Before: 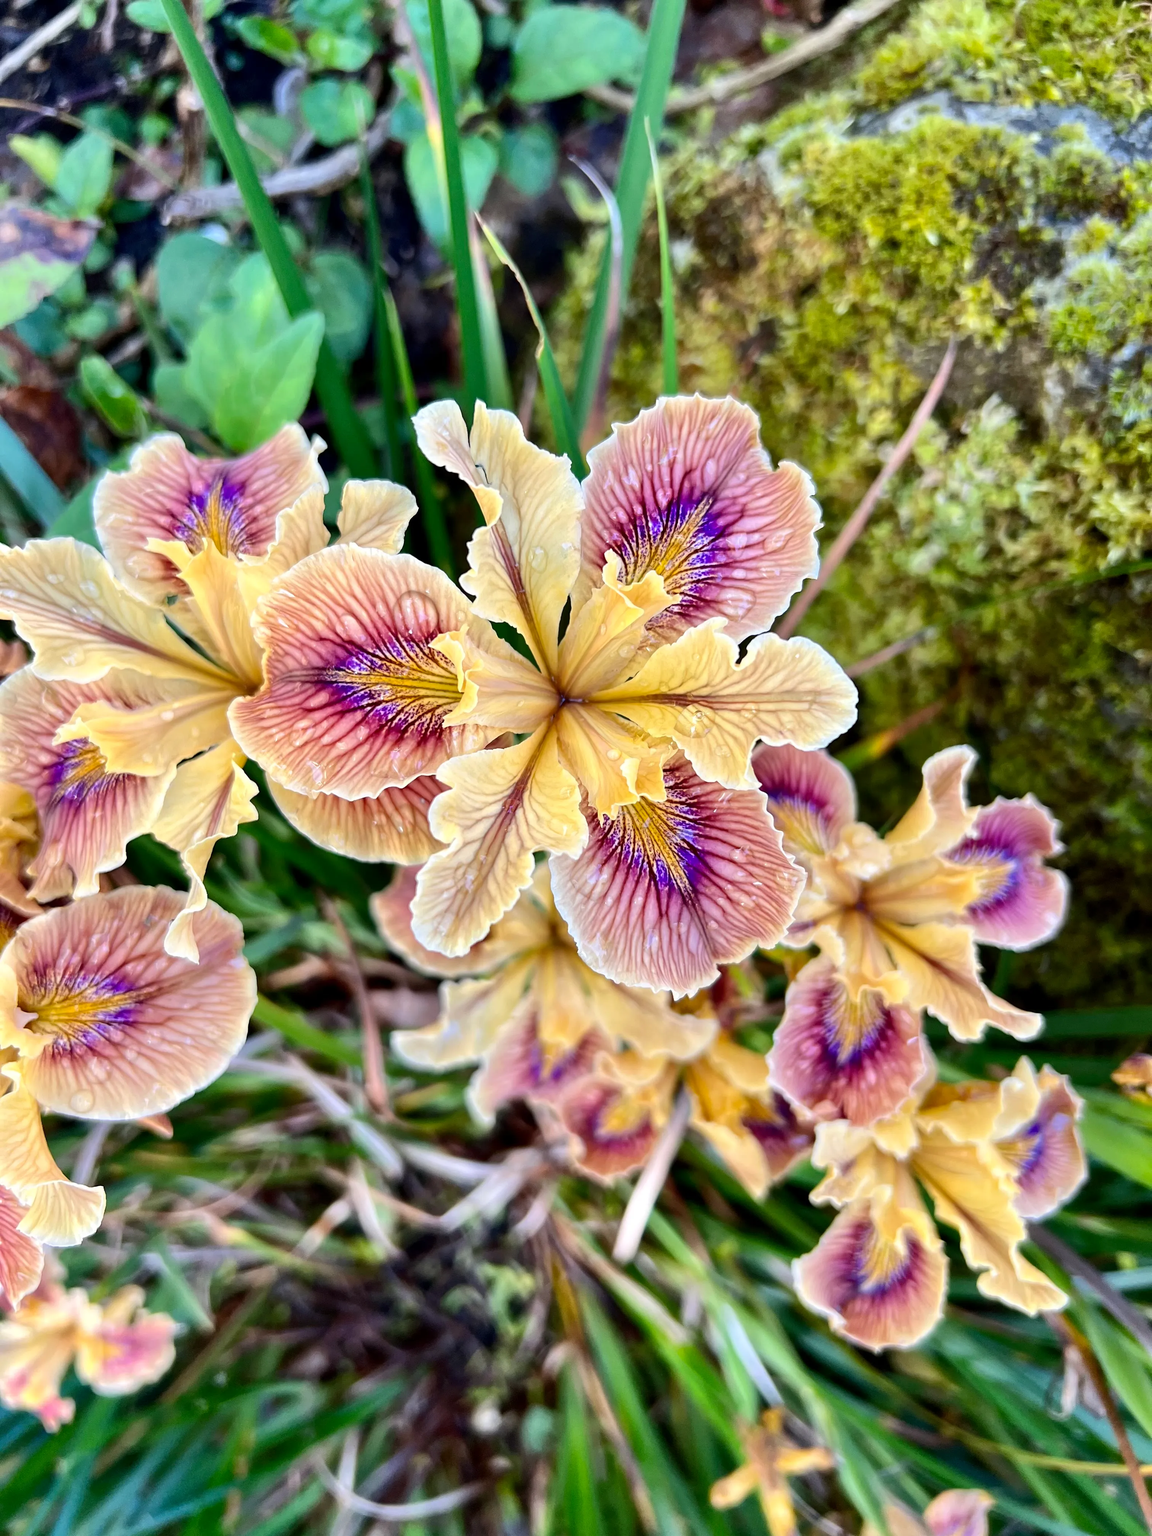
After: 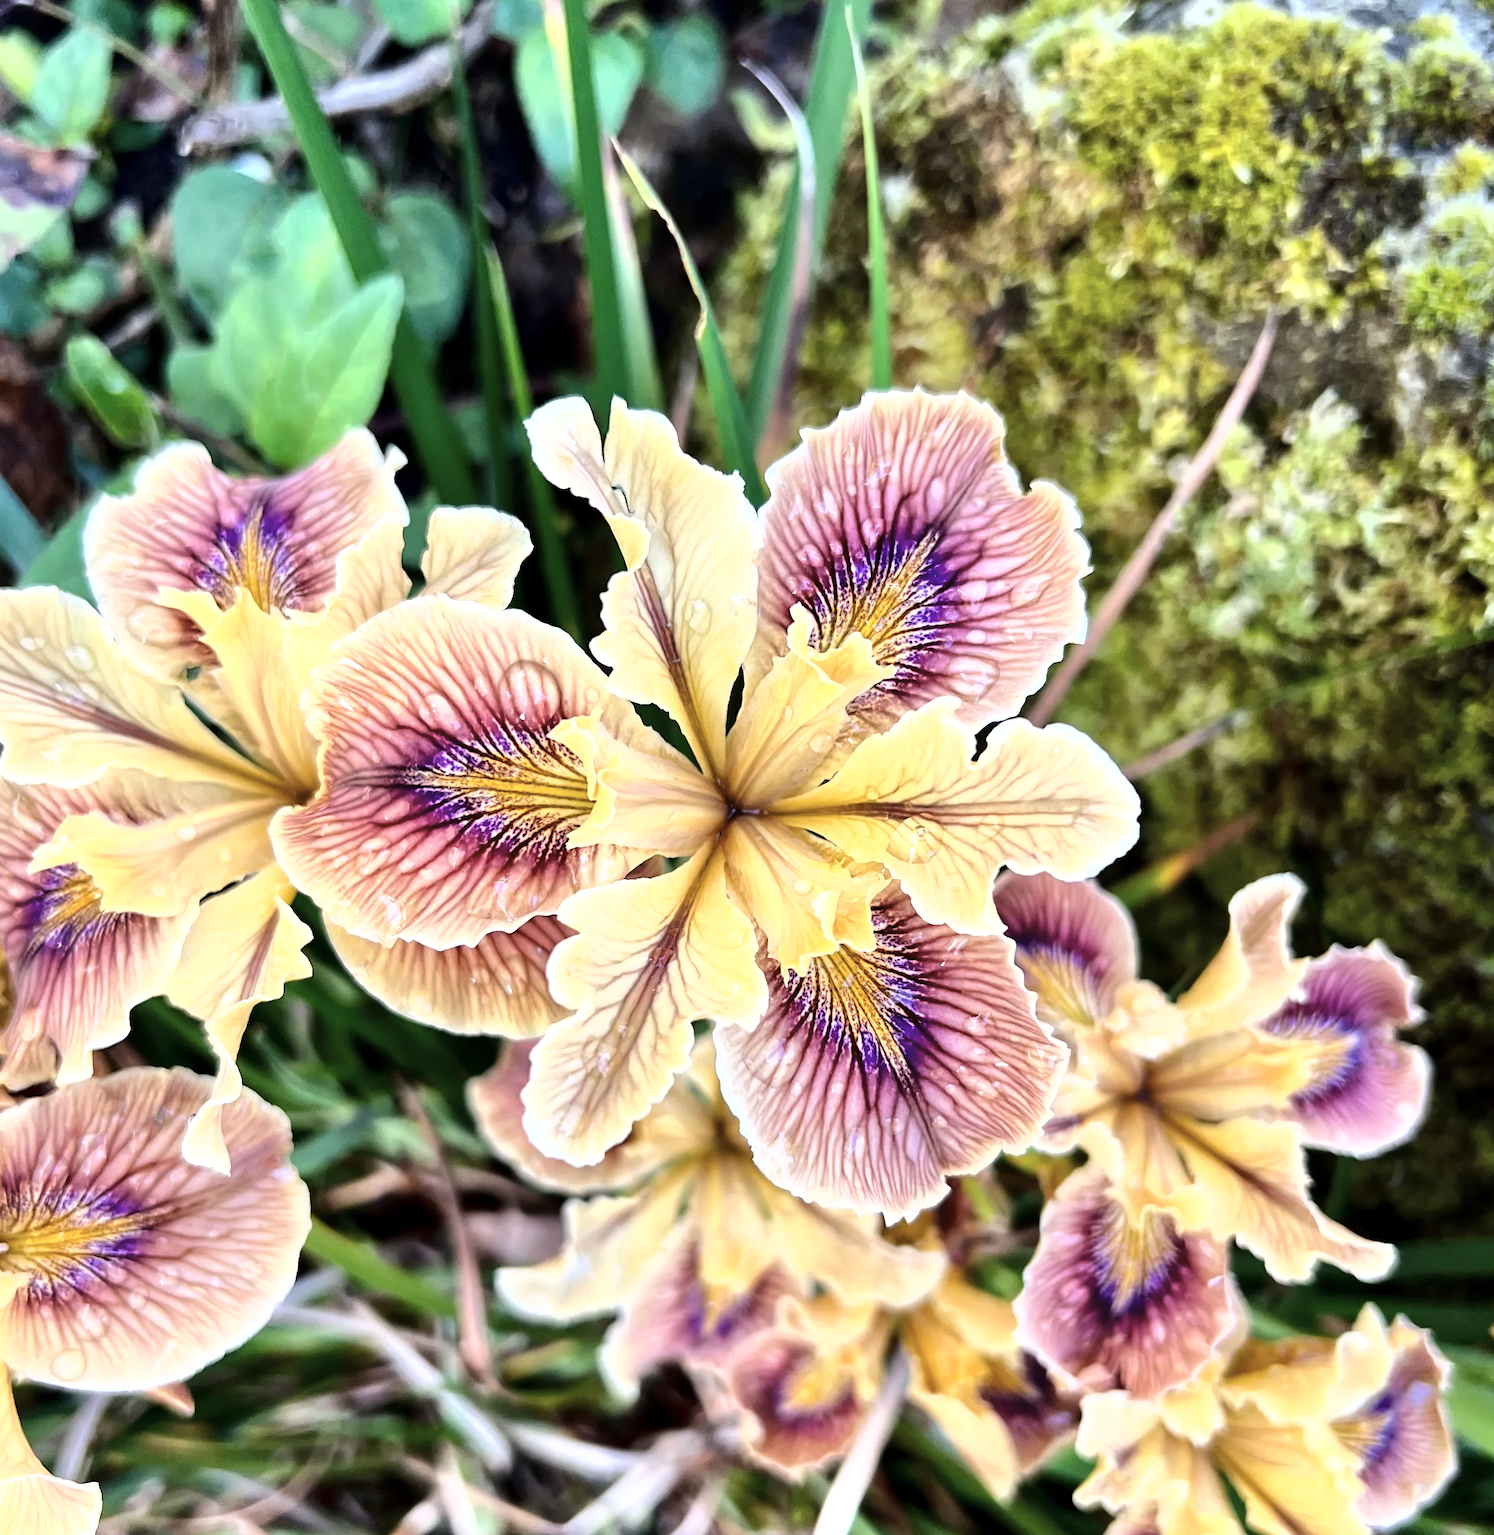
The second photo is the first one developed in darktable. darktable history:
shadows and highlights: shadows 25.4, highlights -26.06
tone curve: curves: ch0 [(0, 0) (0.003, 0.002) (0.011, 0.006) (0.025, 0.014) (0.044, 0.025) (0.069, 0.039) (0.1, 0.056) (0.136, 0.086) (0.177, 0.129) (0.224, 0.183) (0.277, 0.247) (0.335, 0.318) (0.399, 0.395) (0.468, 0.48) (0.543, 0.571) (0.623, 0.668) (0.709, 0.773) (0.801, 0.873) (0.898, 0.978) (1, 1)], color space Lab, linked channels, preserve colors none
exposure: exposure 0.201 EV, compensate exposure bias true, compensate highlight preservation false
crop: left 2.832%, top 7.345%, right 3.206%, bottom 20.235%
contrast brightness saturation: contrast 0.059, brightness -0.014, saturation -0.229
